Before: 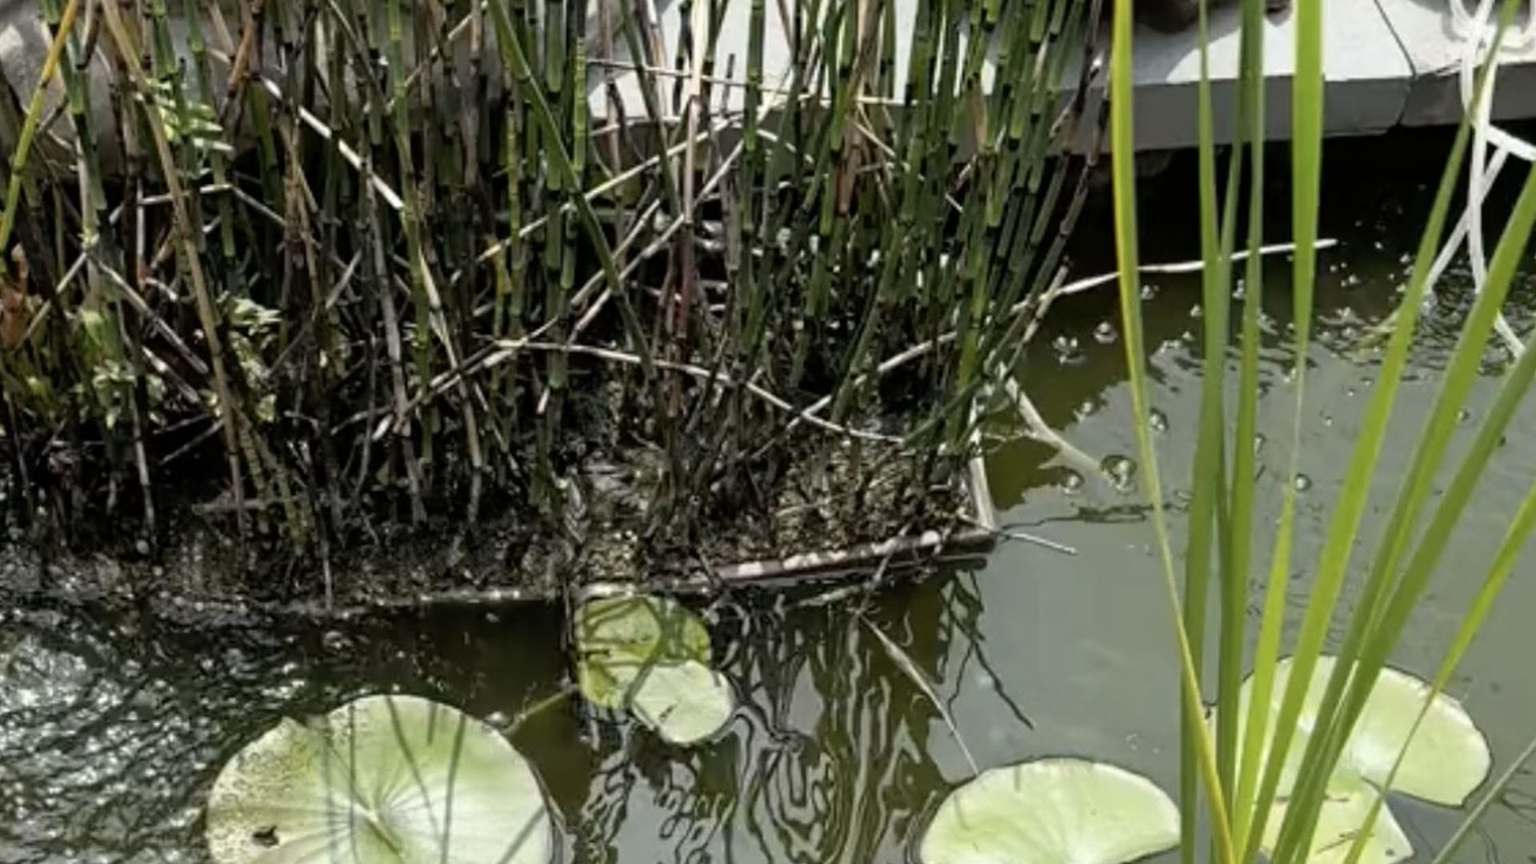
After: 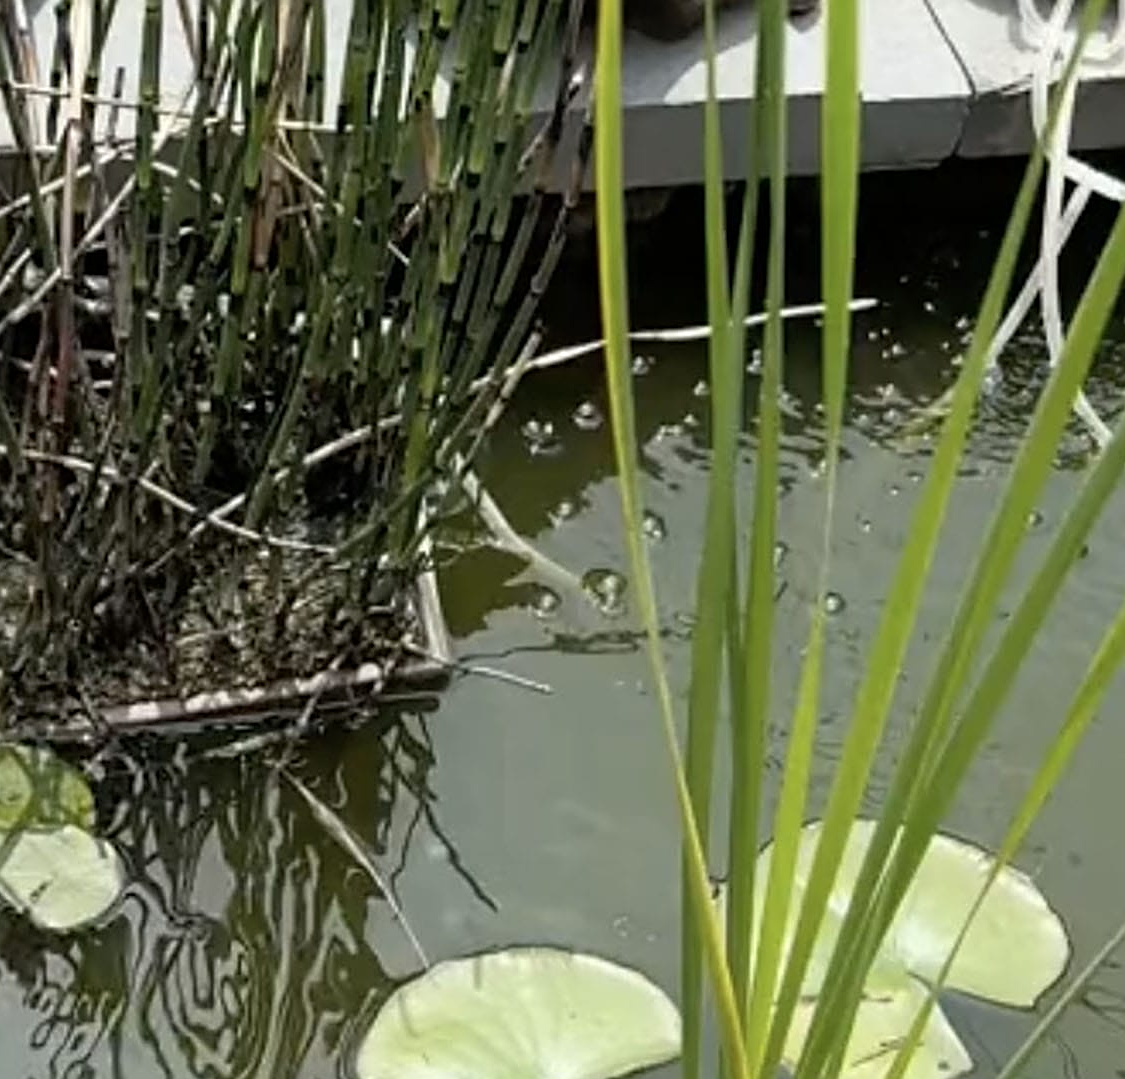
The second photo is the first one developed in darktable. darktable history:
crop: left 41.402%
sharpen: on, module defaults
